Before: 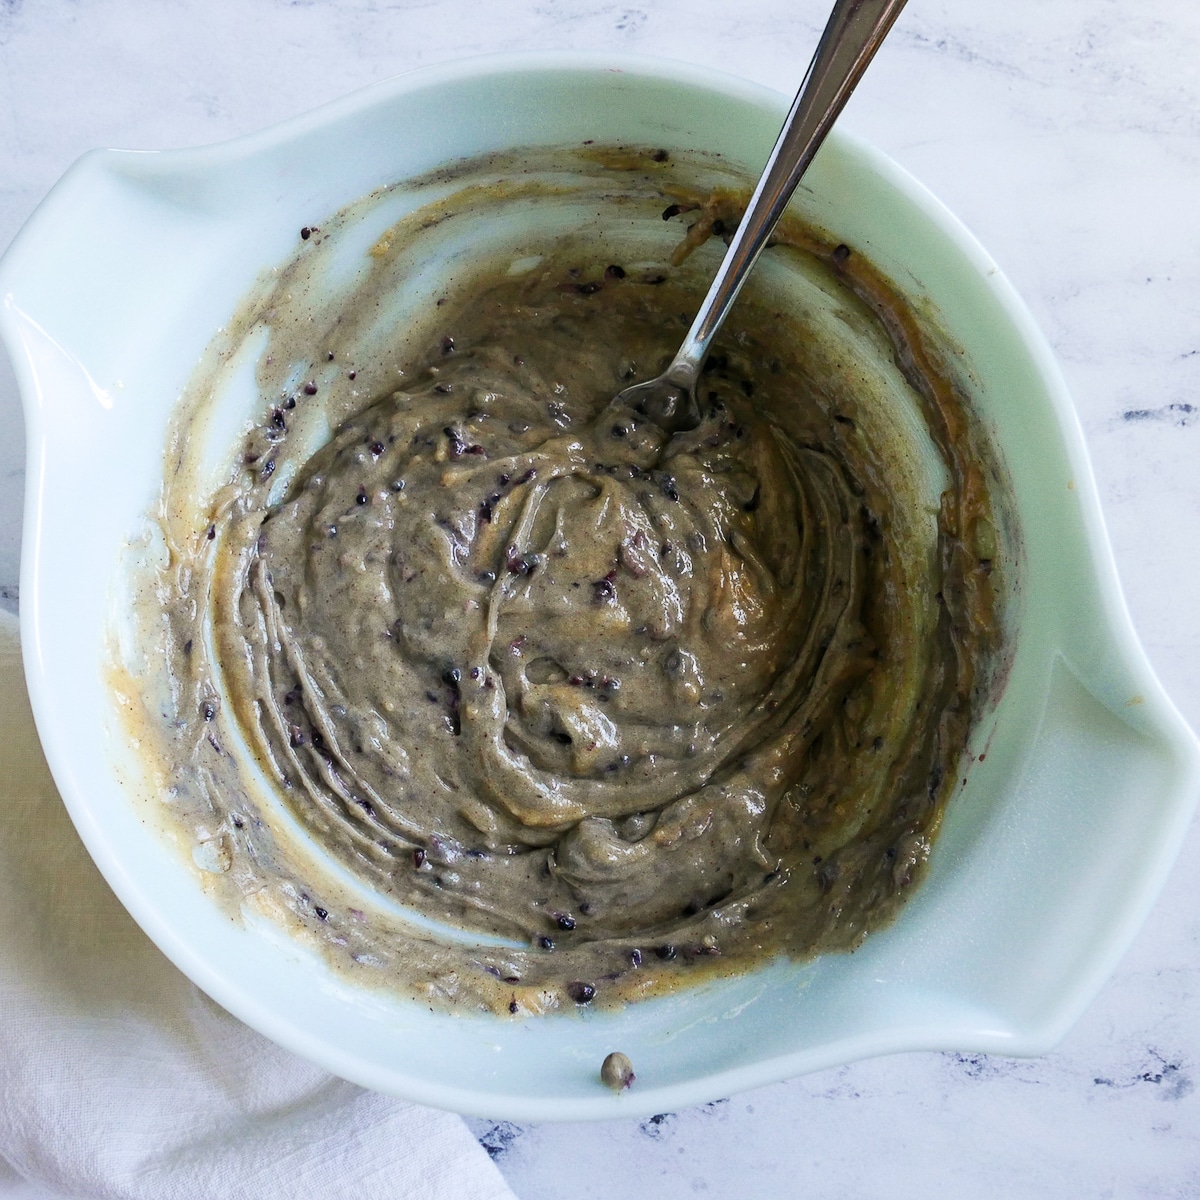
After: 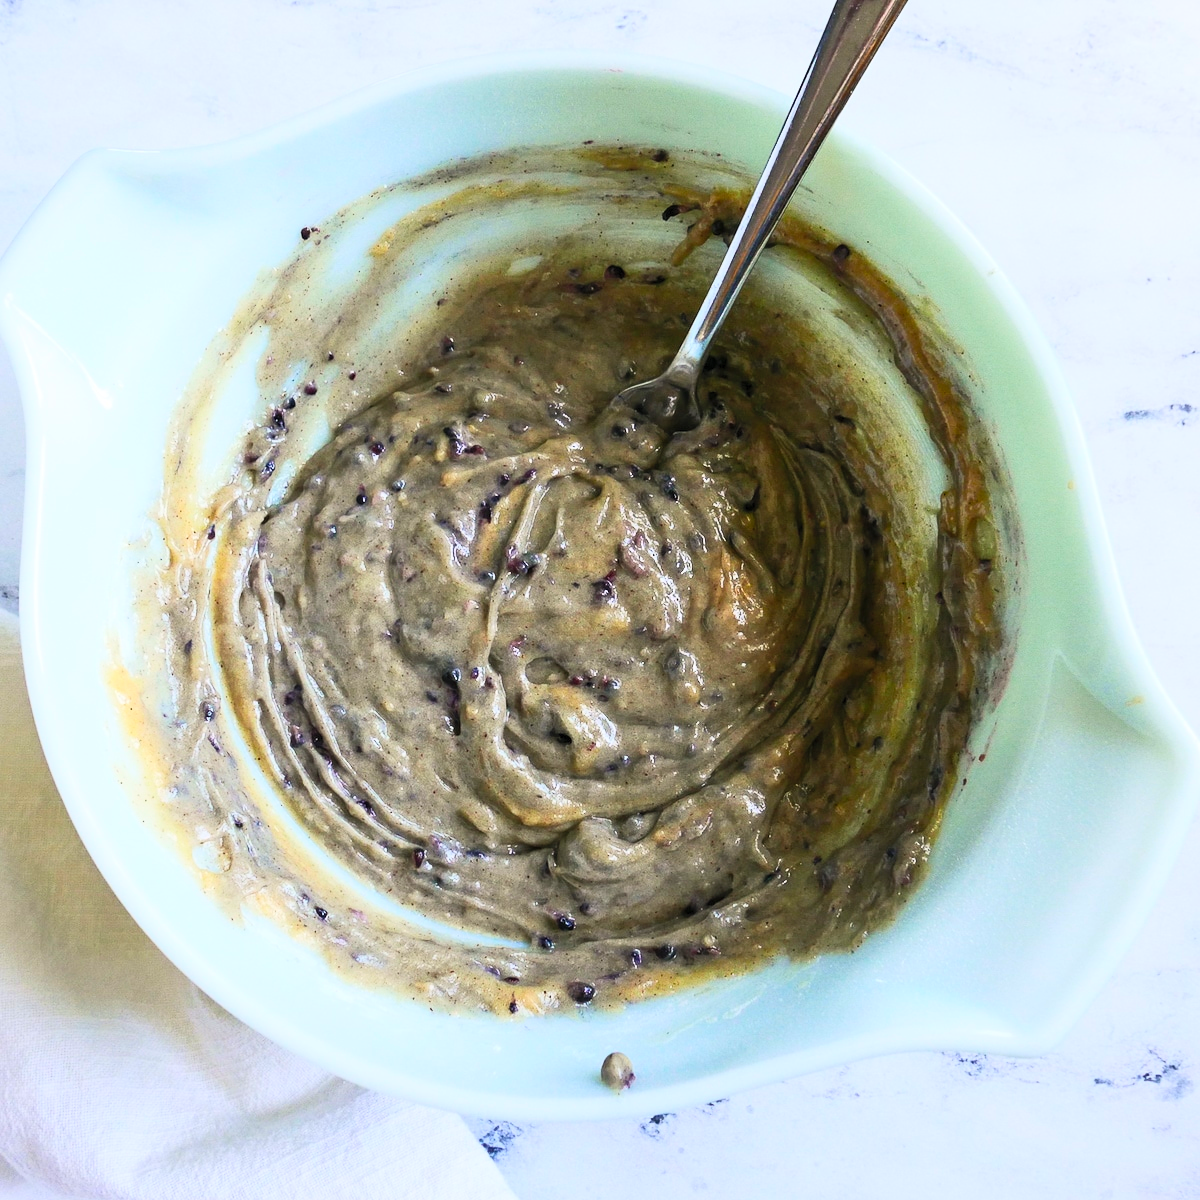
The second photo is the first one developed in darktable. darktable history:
contrast brightness saturation: contrast 0.239, brightness 0.251, saturation 0.391
